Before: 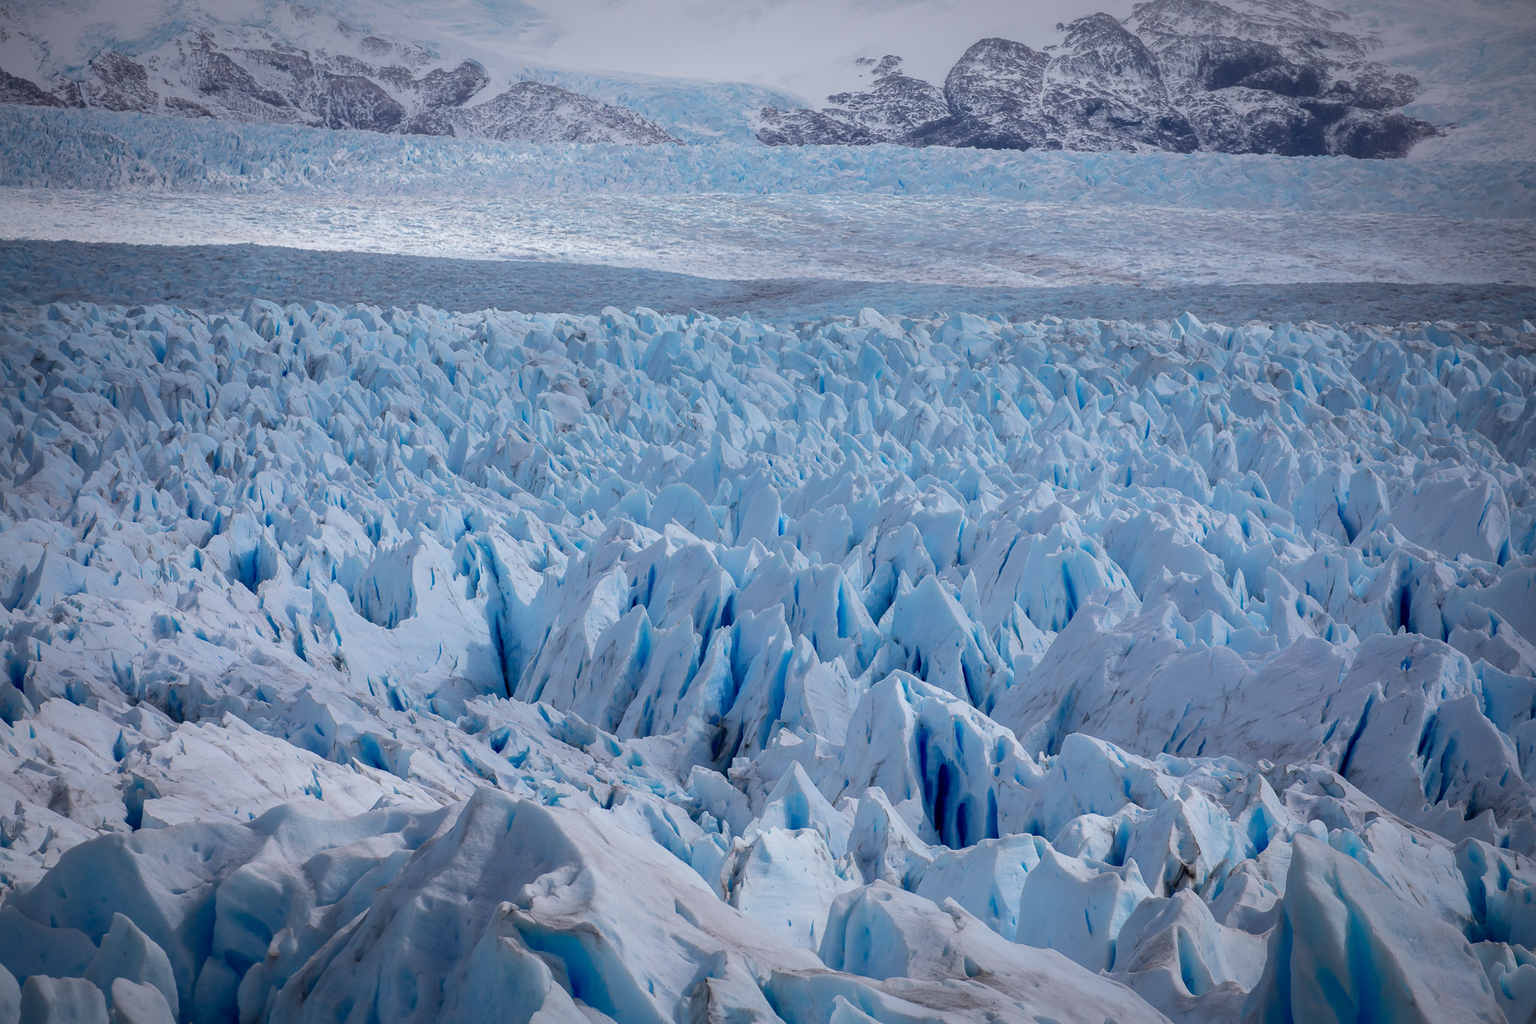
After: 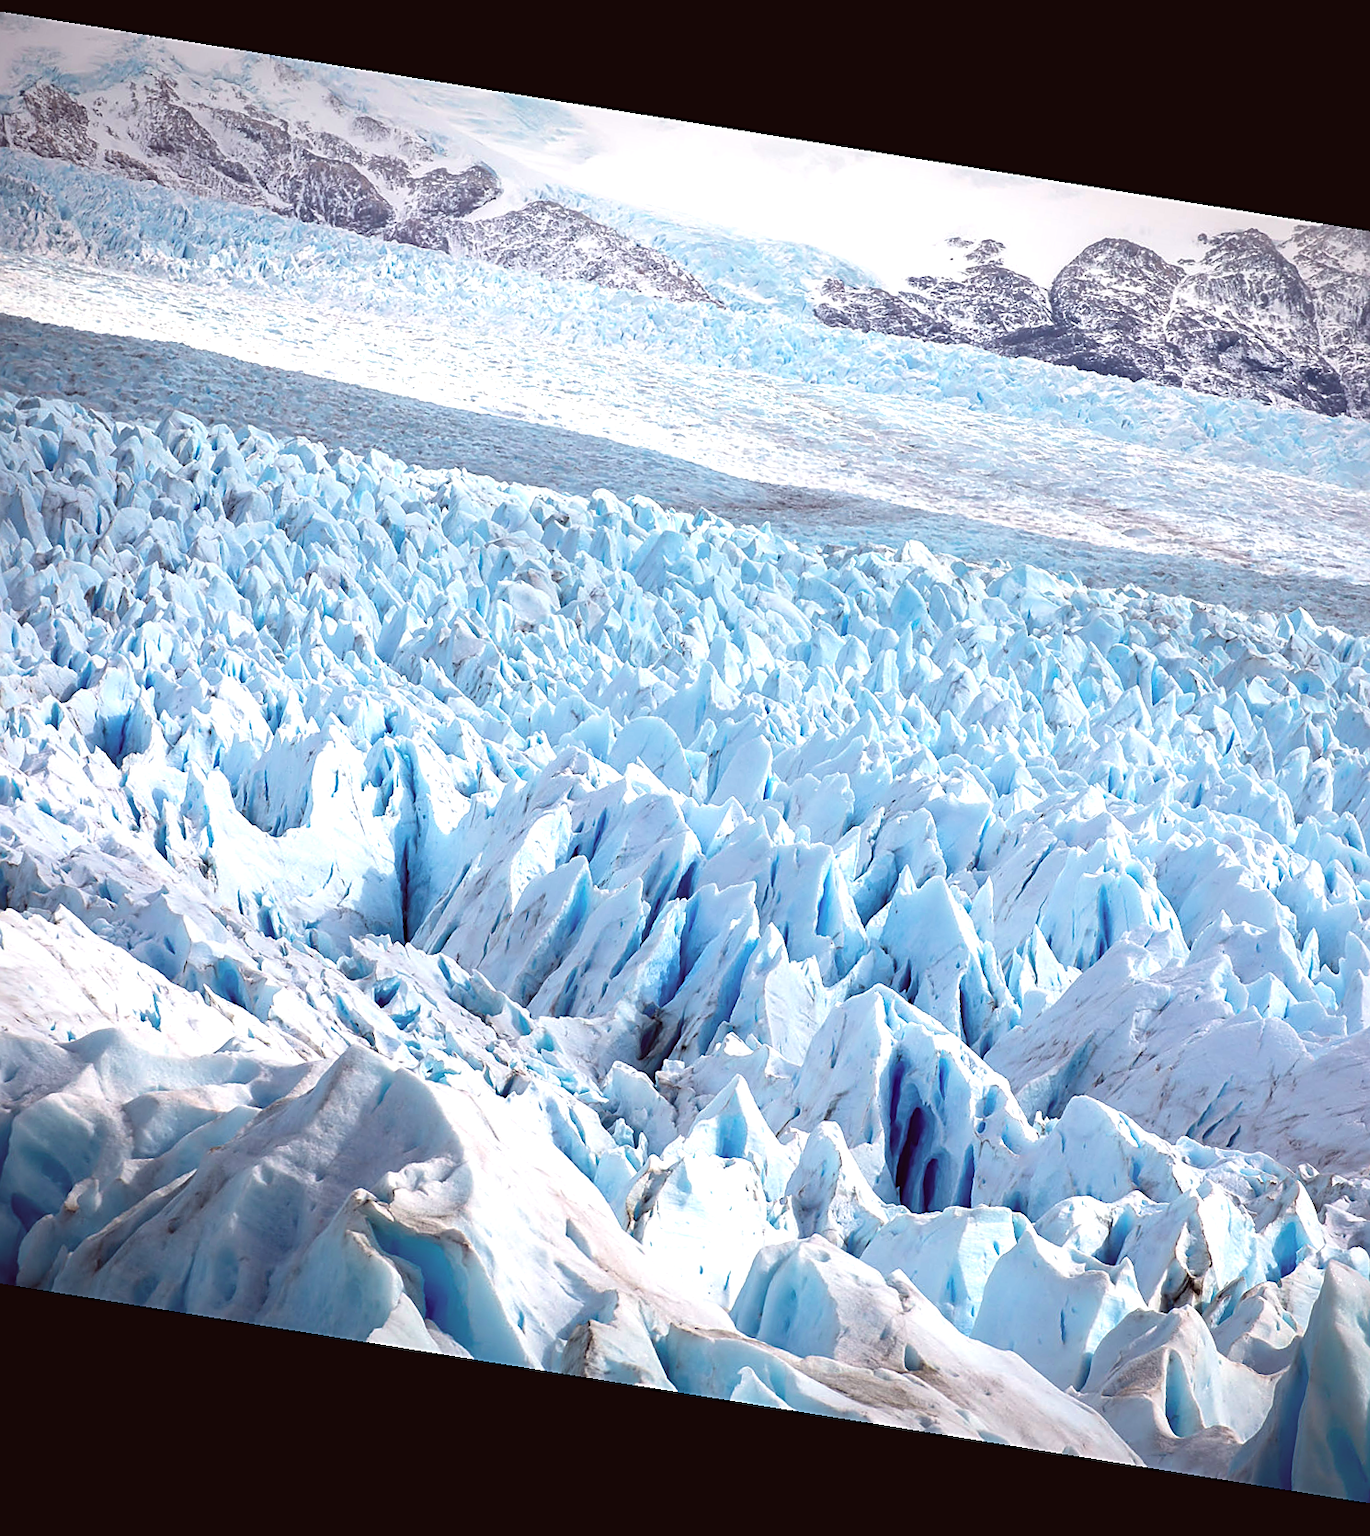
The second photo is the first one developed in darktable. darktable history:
sharpen: on, module defaults
levels: levels [0.012, 0.367, 0.697]
crop and rotate: left 13.342%, right 19.991%
rotate and perspective: rotation 9.12°, automatic cropping off
color balance: lift [1.005, 1.002, 0.998, 0.998], gamma [1, 1.021, 1.02, 0.979], gain [0.923, 1.066, 1.056, 0.934]
velvia: on, module defaults
